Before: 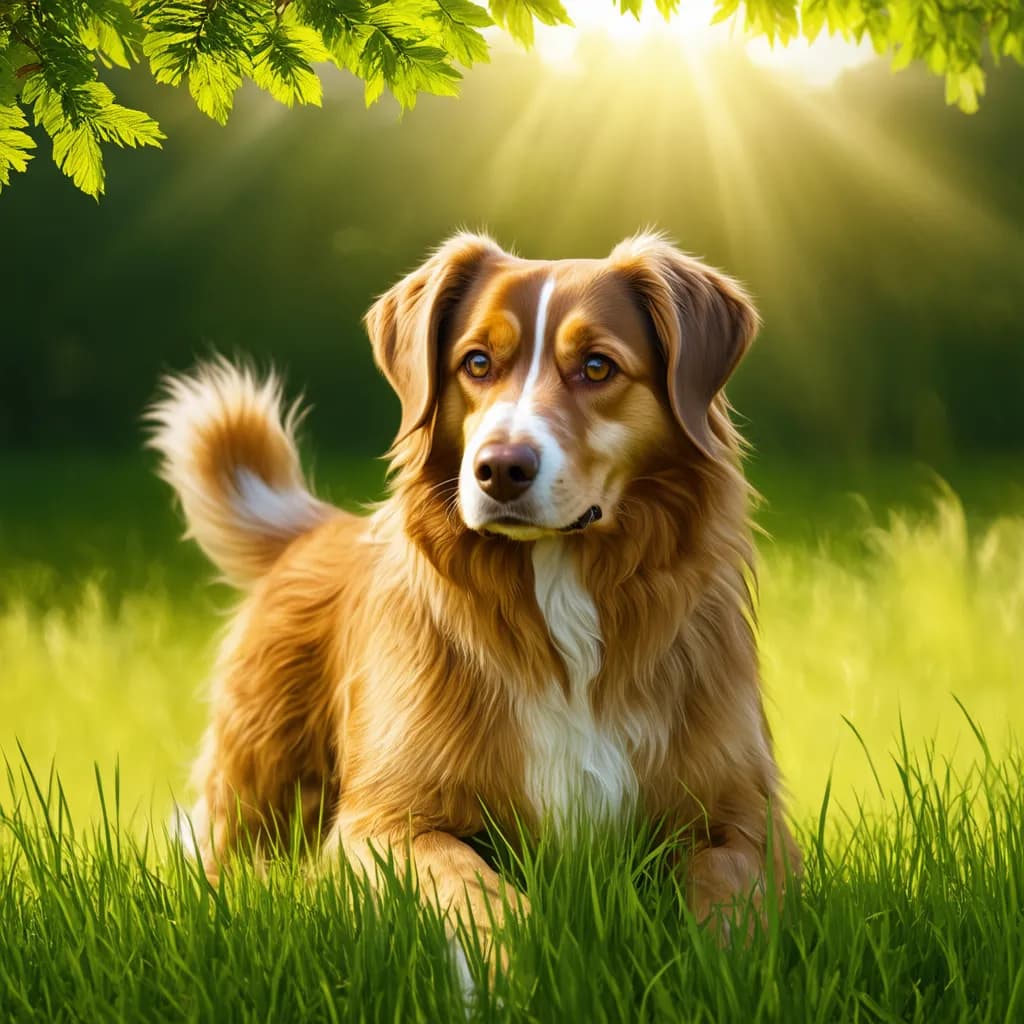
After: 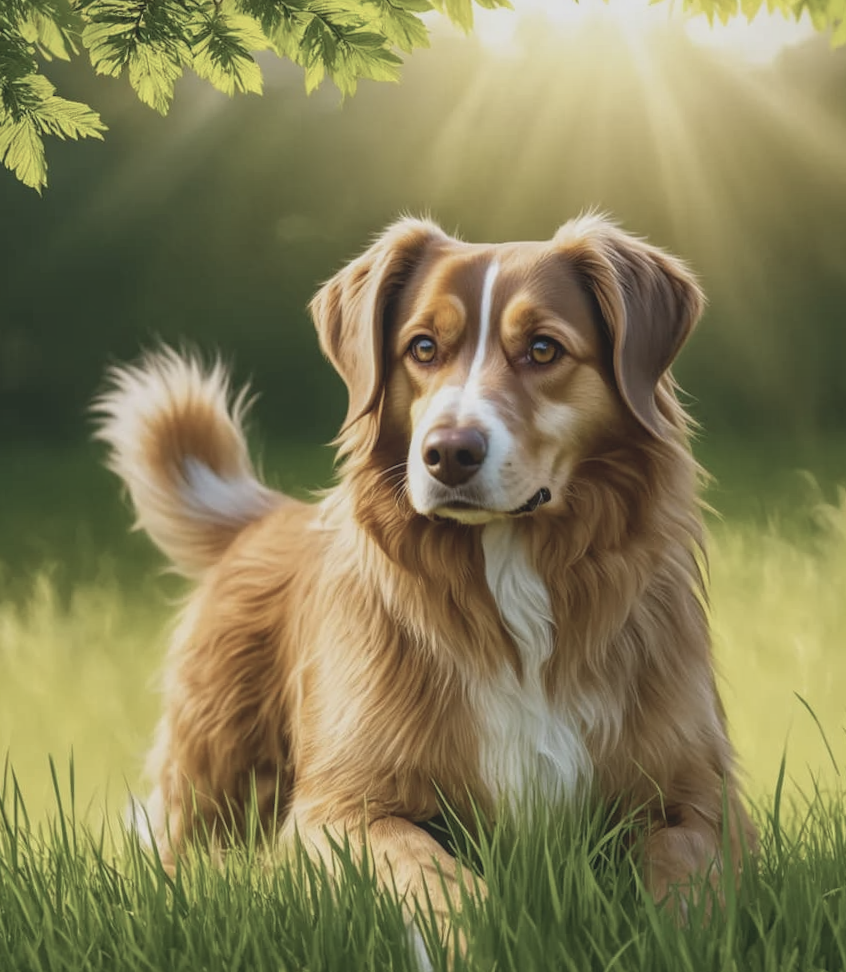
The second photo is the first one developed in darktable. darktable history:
exposure: compensate exposure bias true, compensate highlight preservation false
contrast brightness saturation: contrast -0.259, saturation -0.427
crop and rotate: angle 1.19°, left 4.073%, top 0.604%, right 11.54%, bottom 2.493%
local contrast: on, module defaults
